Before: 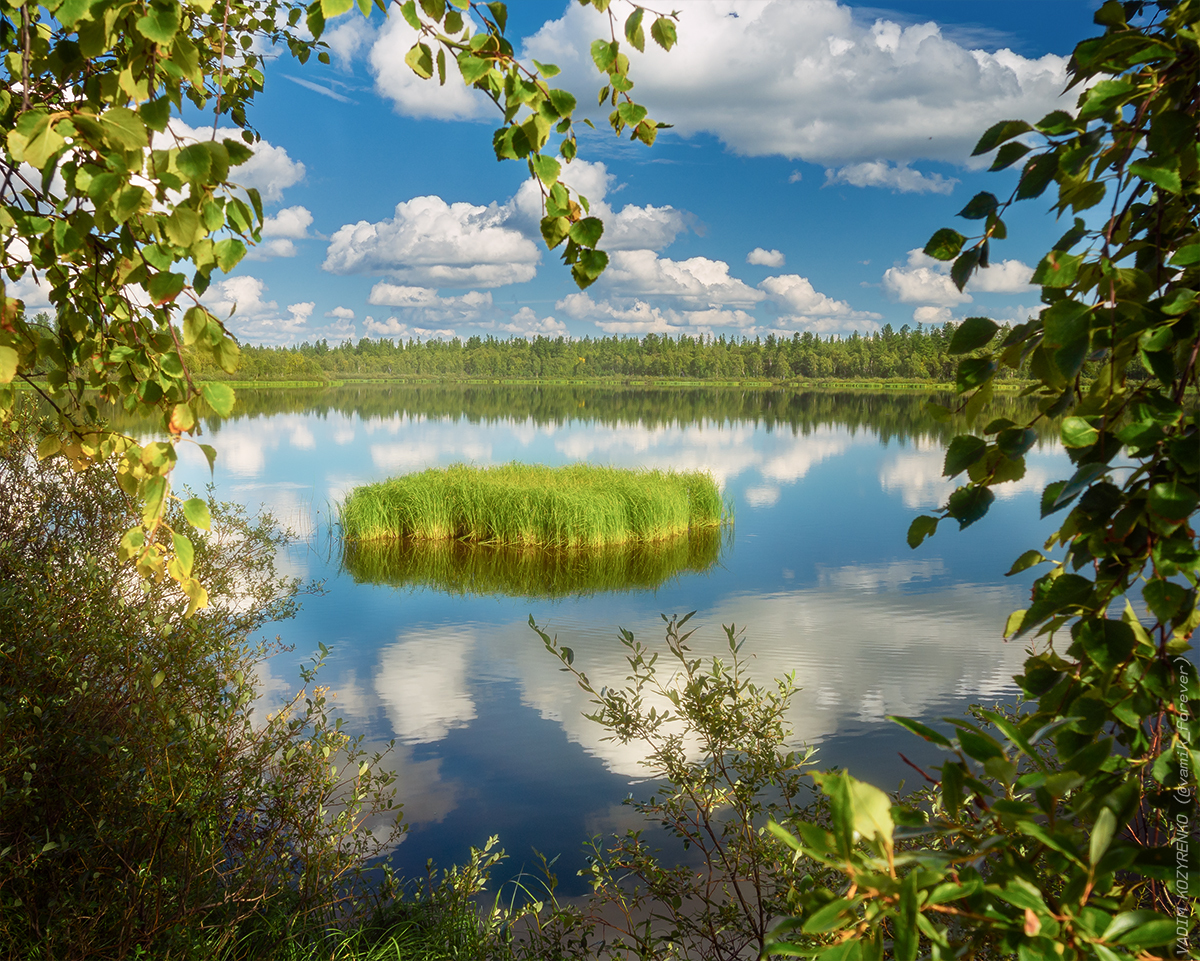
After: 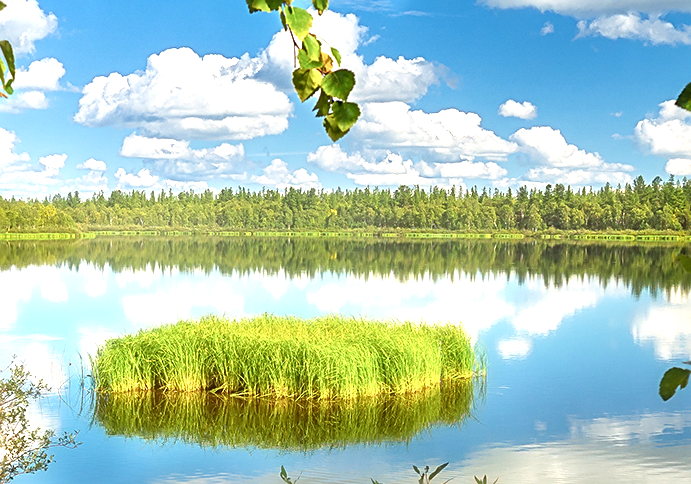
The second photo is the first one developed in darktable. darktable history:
tone equalizer: -8 EV -0.414 EV, -7 EV -0.381 EV, -6 EV -0.337 EV, -5 EV -0.239 EV, -3 EV 0.233 EV, -2 EV 0.352 EV, -1 EV 0.383 EV, +0 EV 0.434 EV
exposure: exposure 0.491 EV, compensate highlight preservation false
crop: left 20.69%, top 15.468%, right 21.66%, bottom 34.126%
sharpen: on, module defaults
